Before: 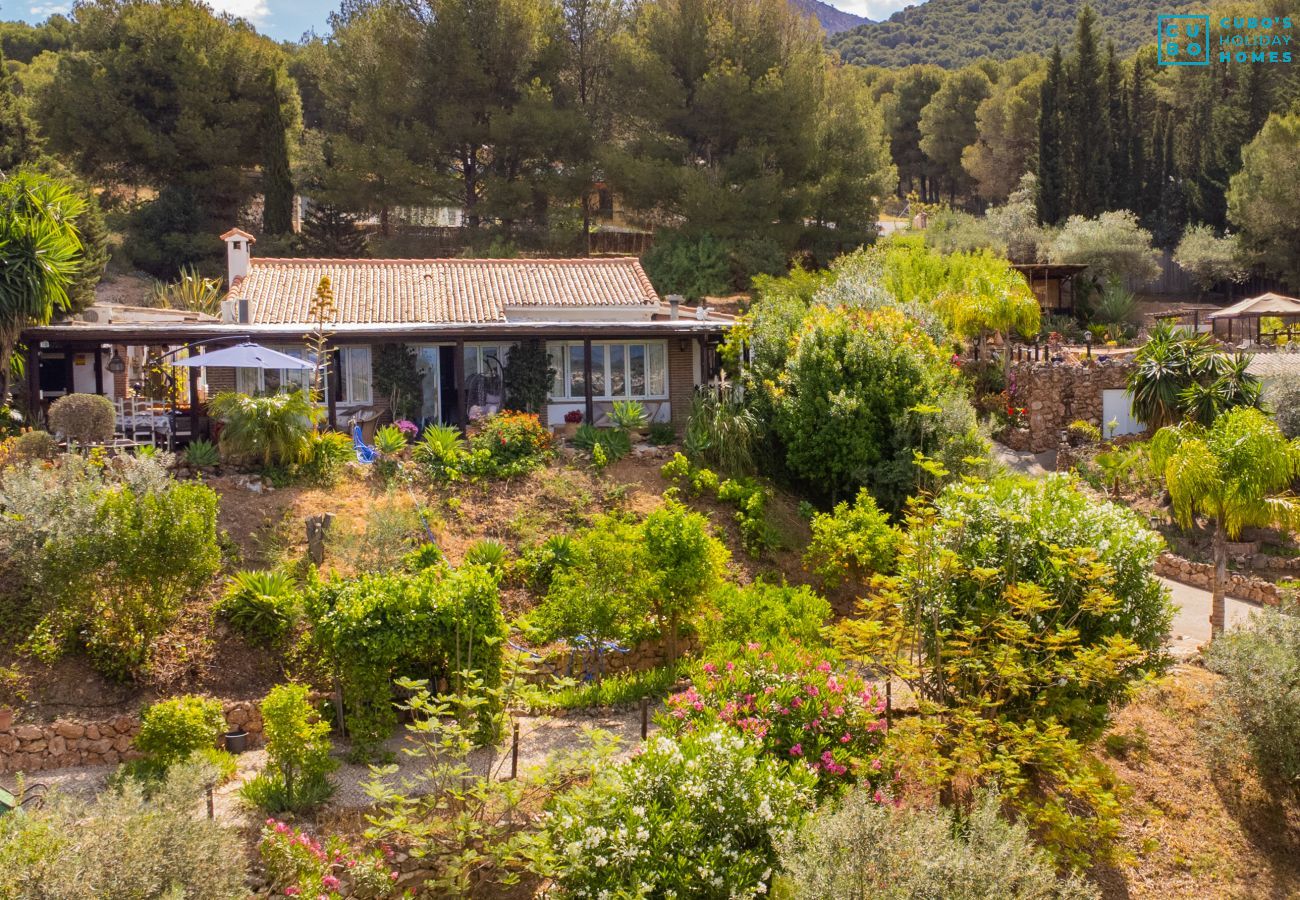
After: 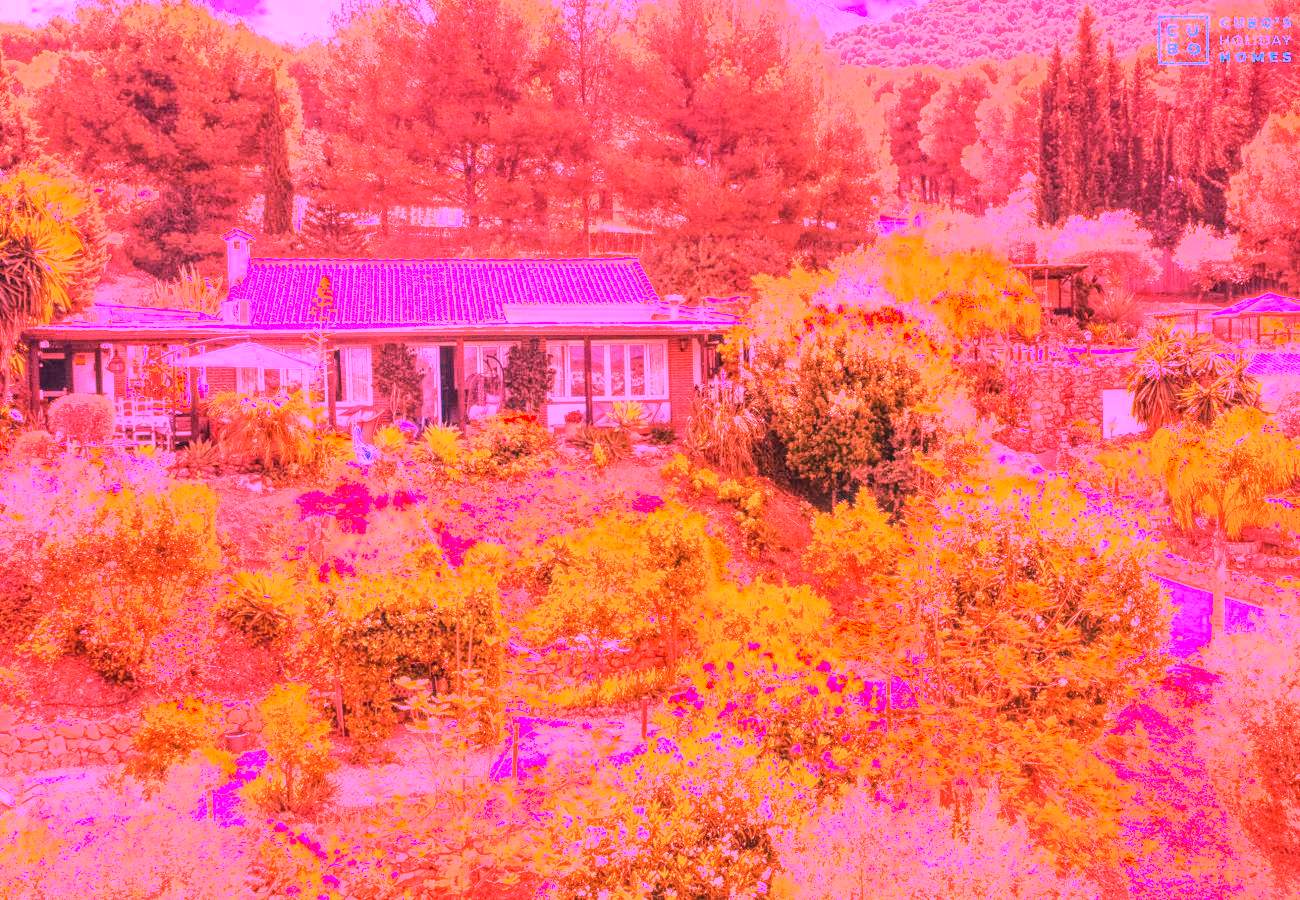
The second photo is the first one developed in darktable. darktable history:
local contrast: on, module defaults
white balance: red 4.26, blue 1.802
